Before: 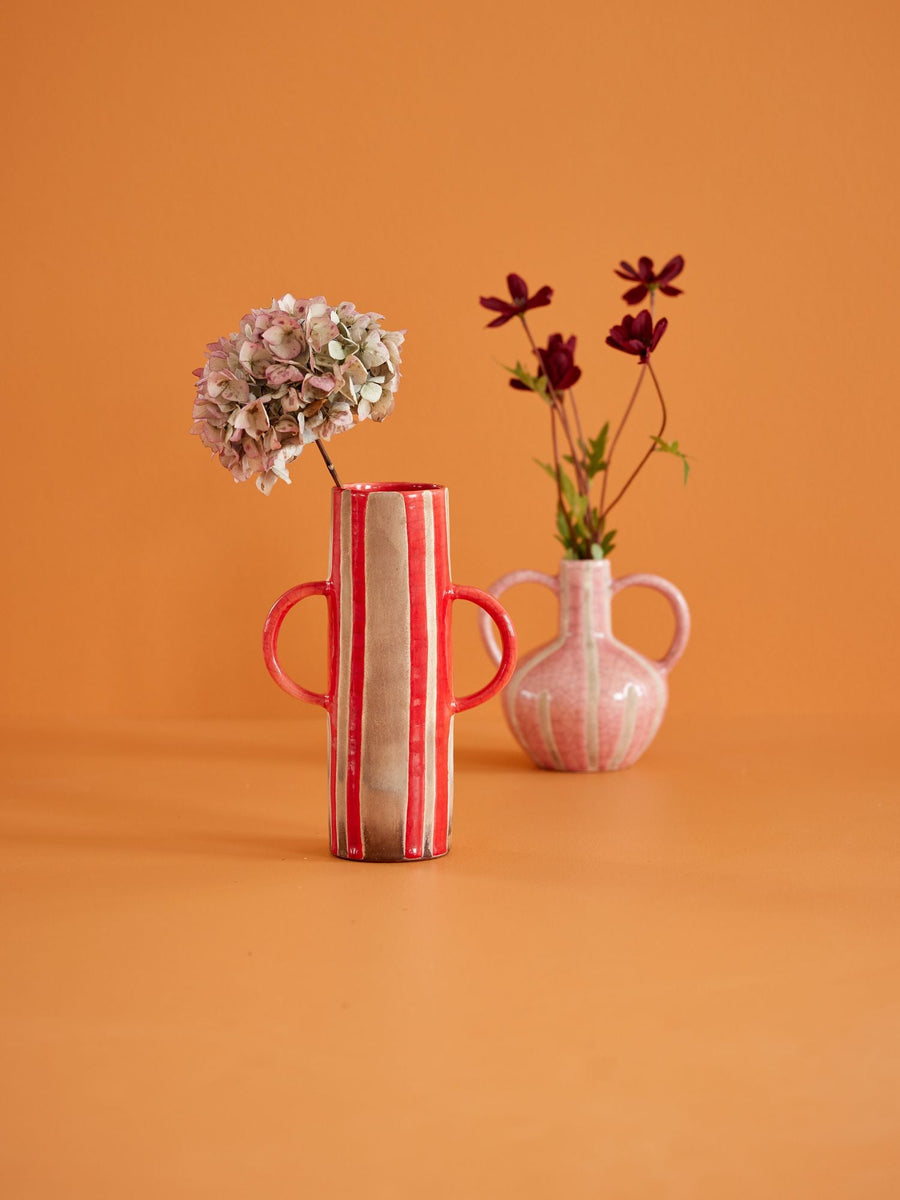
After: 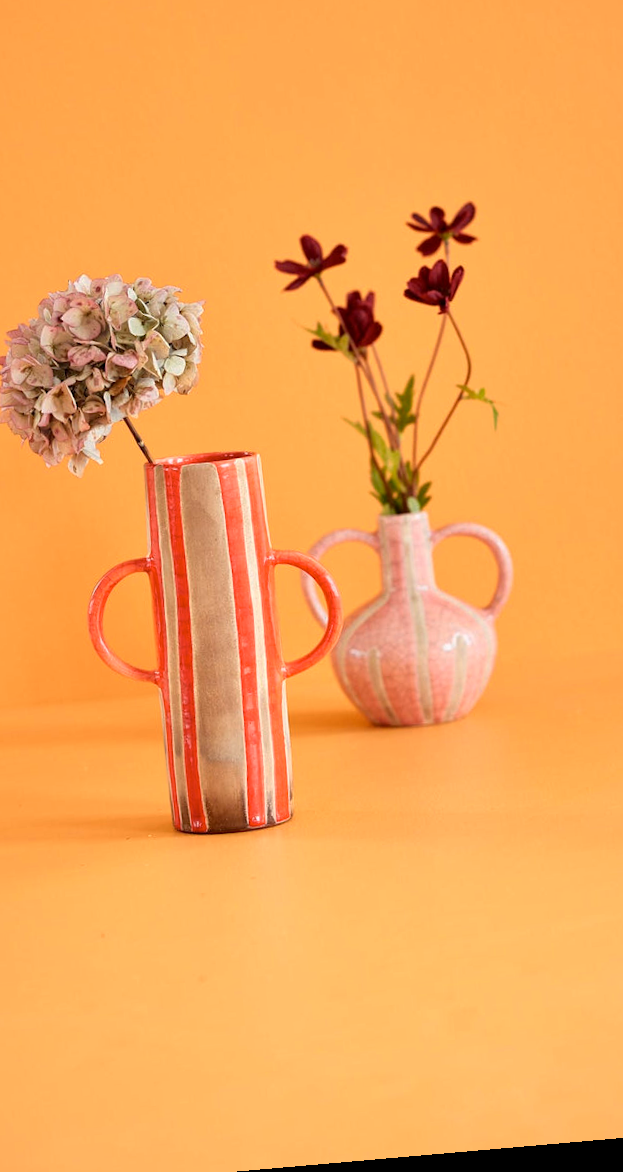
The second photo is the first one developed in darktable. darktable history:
rotate and perspective: rotation -4.98°, automatic cropping off
color zones: curves: ch0 [(0.099, 0.624) (0.257, 0.596) (0.384, 0.376) (0.529, 0.492) (0.697, 0.564) (0.768, 0.532) (0.908, 0.644)]; ch1 [(0.112, 0.564) (0.254, 0.612) (0.432, 0.676) (0.592, 0.456) (0.743, 0.684) (0.888, 0.536)]; ch2 [(0.25, 0.5) (0.469, 0.36) (0.75, 0.5)]
crop and rotate: left 22.918%, top 5.629%, right 14.711%, bottom 2.247%
shadows and highlights: shadows -20, white point adjustment -2, highlights -35
